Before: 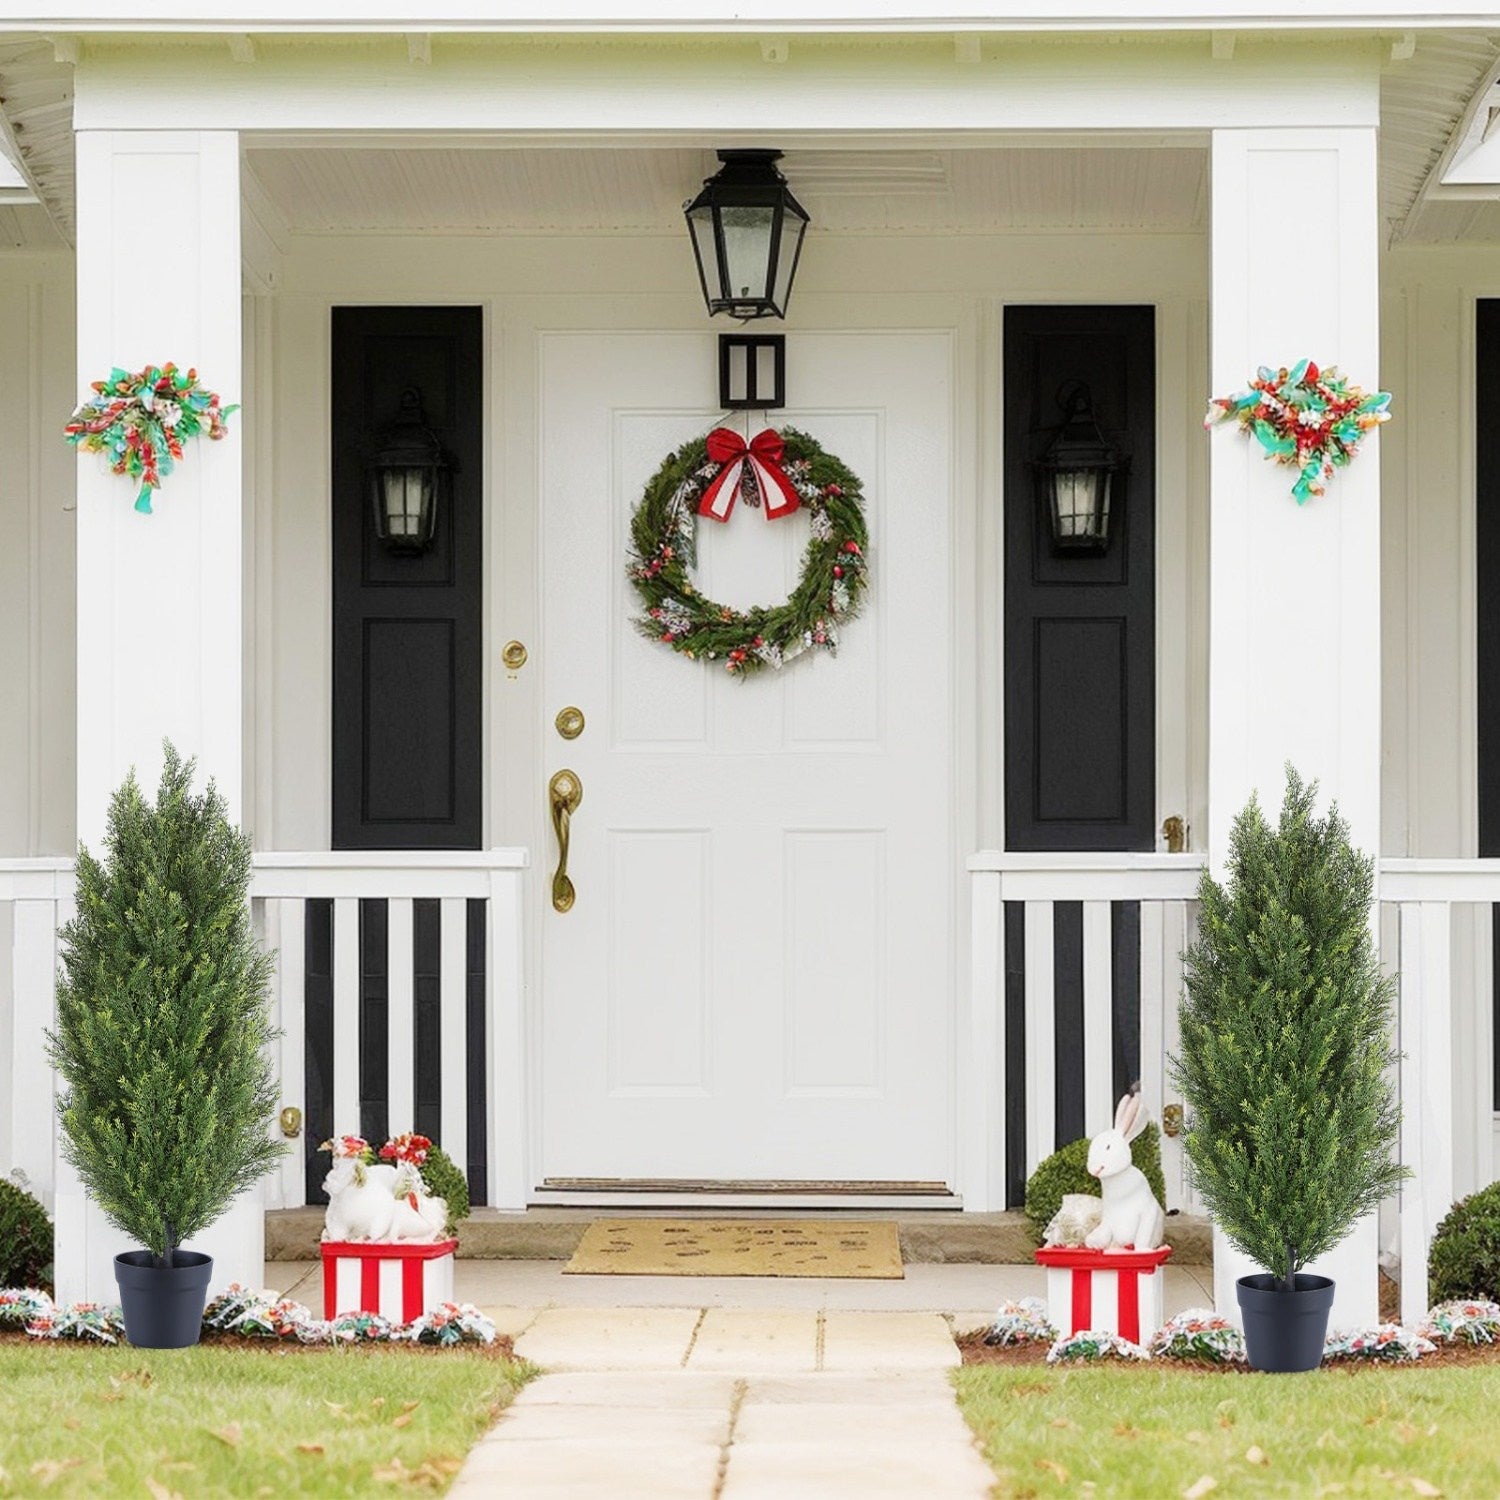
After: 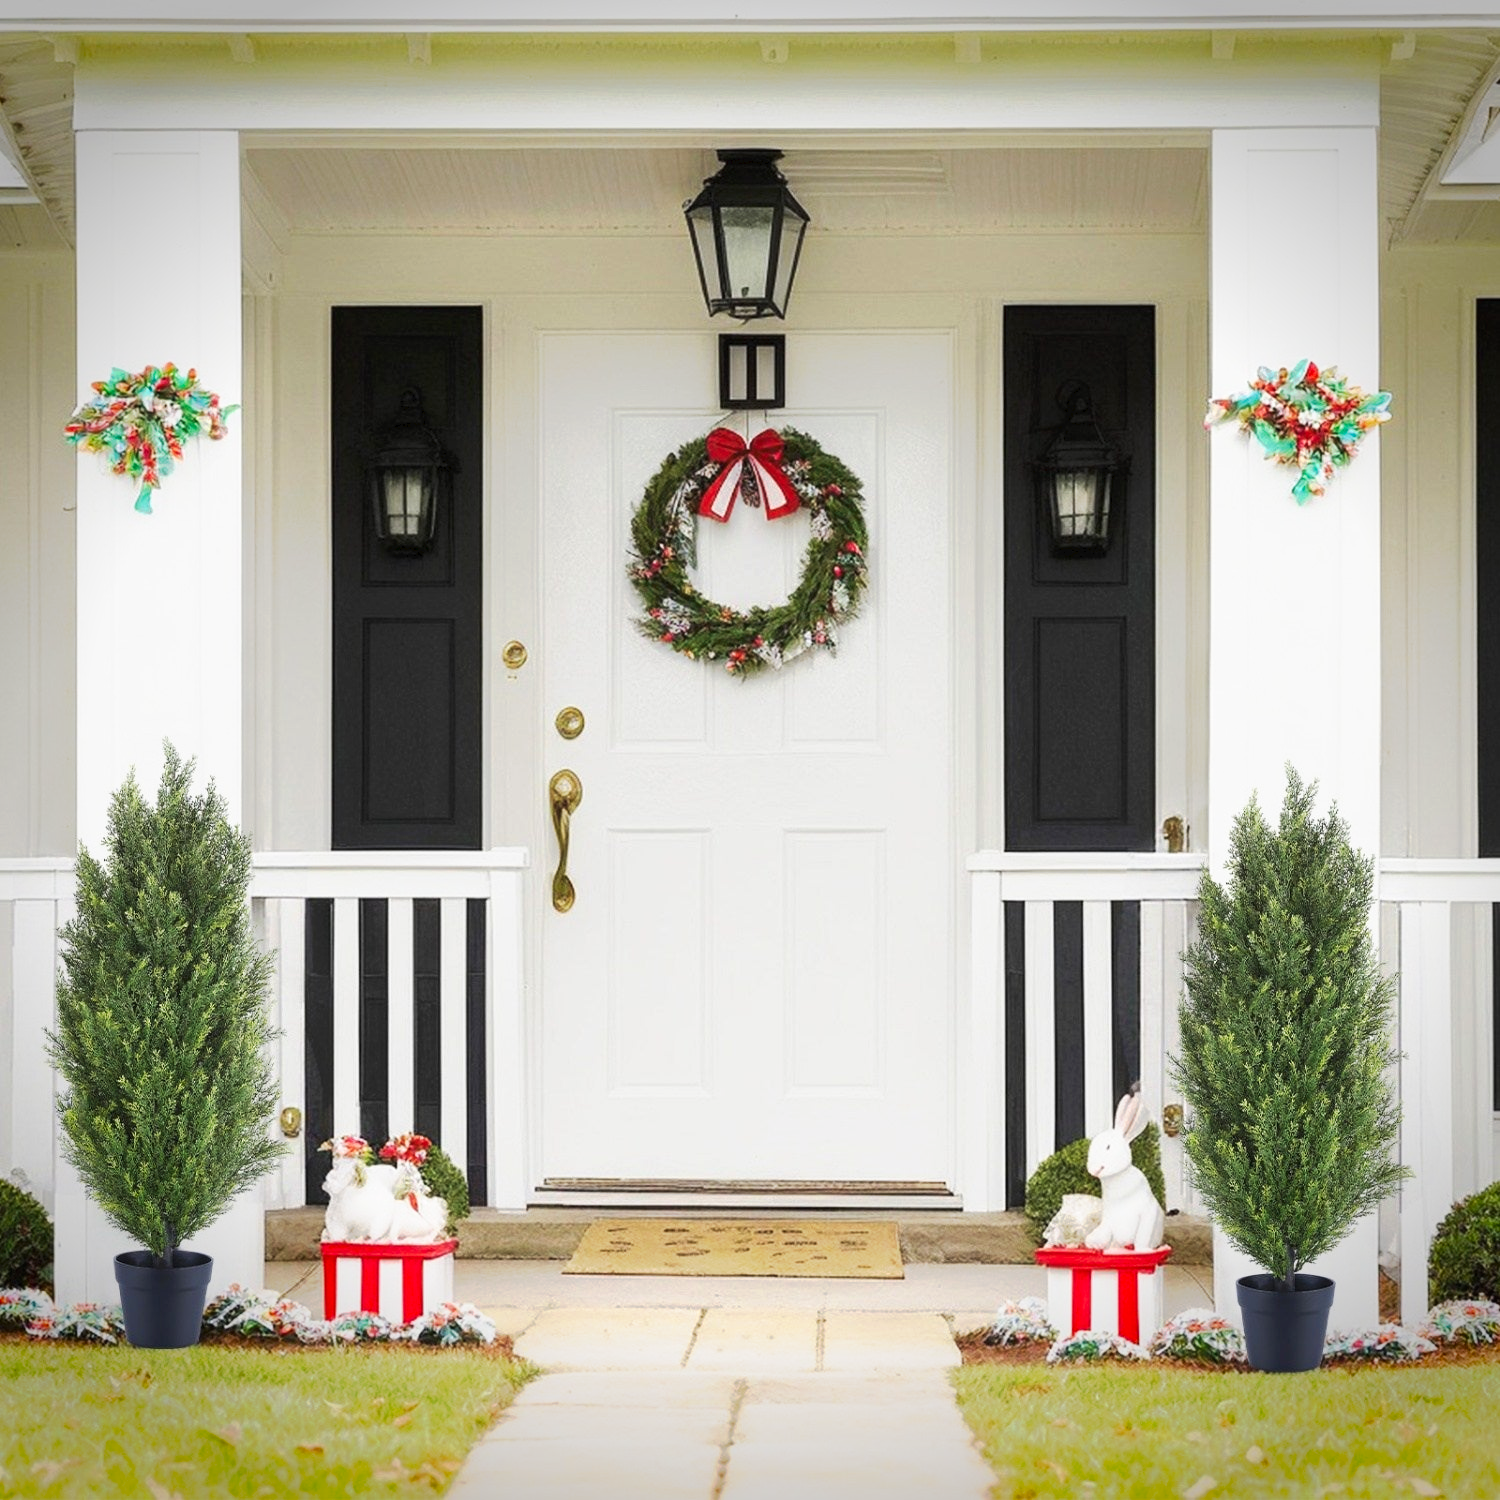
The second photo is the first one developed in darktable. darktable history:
vignetting: fall-off start 88.53%, fall-off radius 44.2%, saturation 0.376, width/height ratio 1.161
tone curve: curves: ch0 [(0, 0) (0.003, 0.024) (0.011, 0.029) (0.025, 0.044) (0.044, 0.072) (0.069, 0.104) (0.1, 0.131) (0.136, 0.159) (0.177, 0.191) (0.224, 0.245) (0.277, 0.298) (0.335, 0.354) (0.399, 0.428) (0.468, 0.503) (0.543, 0.596) (0.623, 0.684) (0.709, 0.781) (0.801, 0.843) (0.898, 0.946) (1, 1)], preserve colors none
